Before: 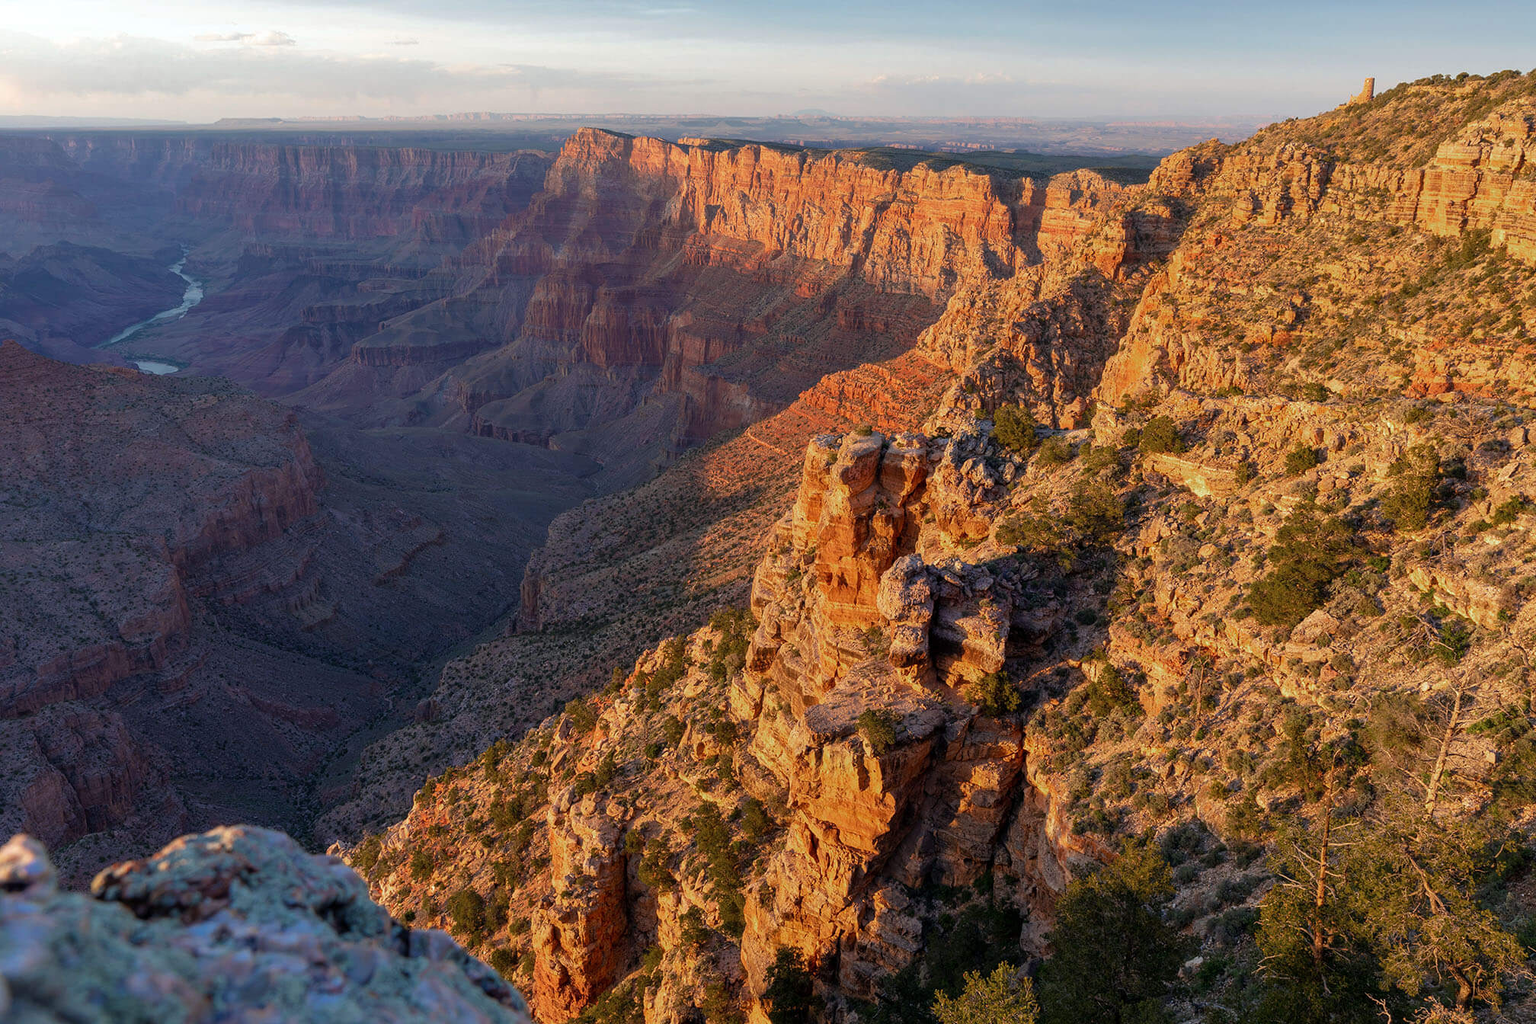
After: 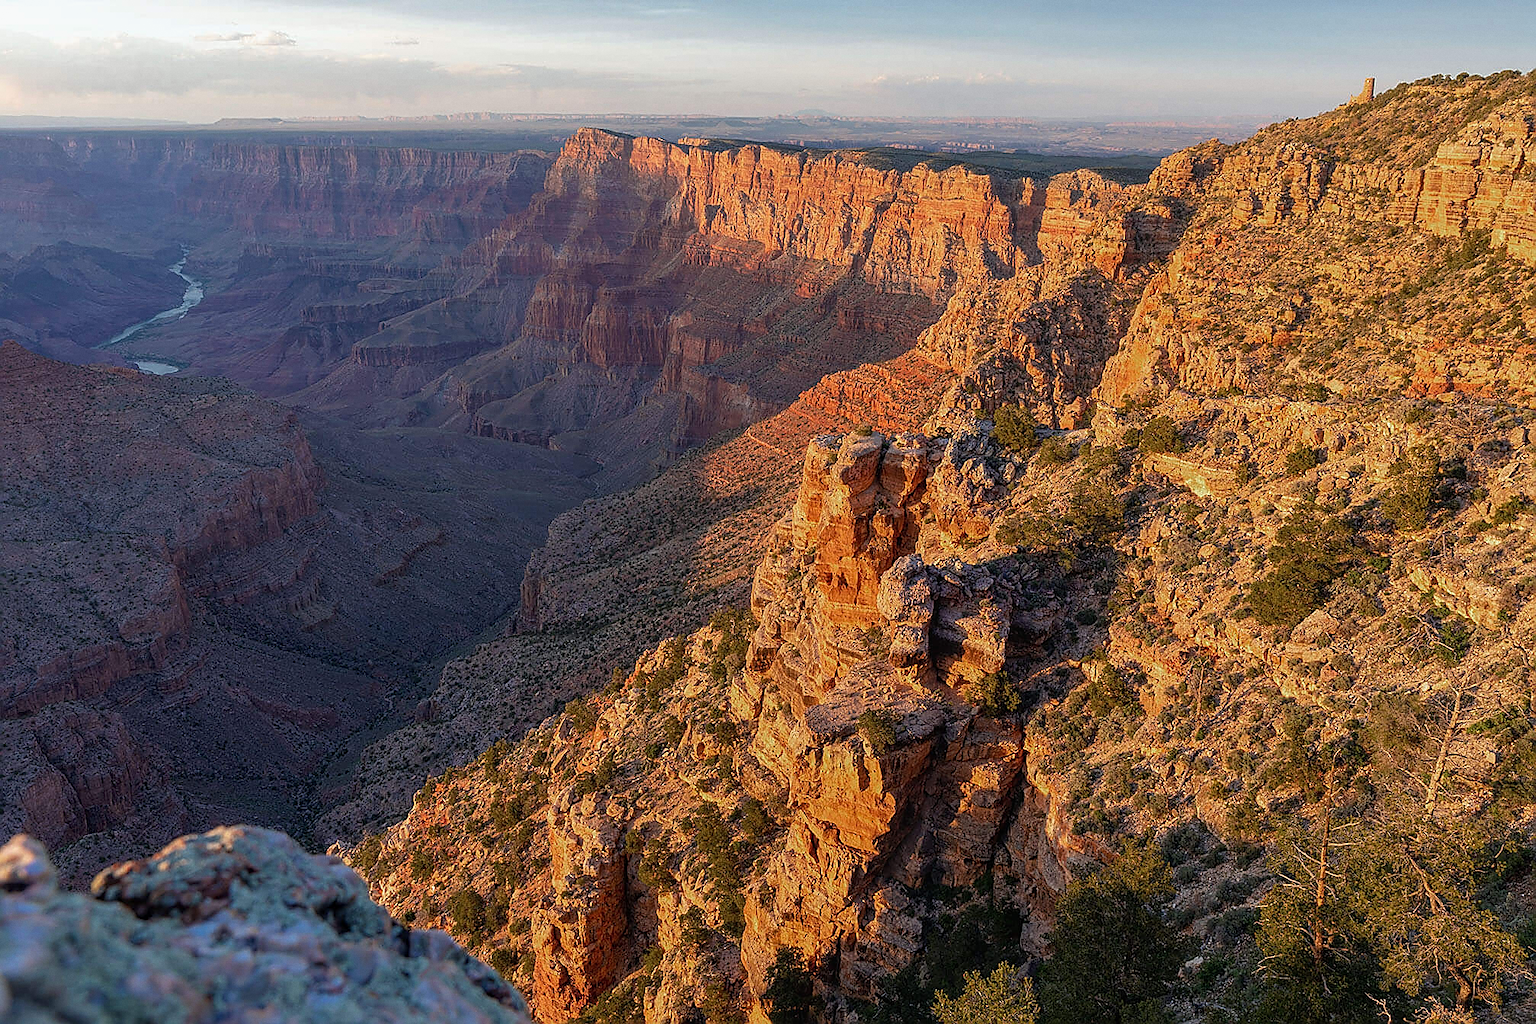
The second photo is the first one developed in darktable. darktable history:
exposure: compensate exposure bias true, compensate highlight preservation false
sharpen: radius 1.4, amount 1.25, threshold 0.7
grain: coarseness 0.09 ISO, strength 10%
local contrast: detail 110%
